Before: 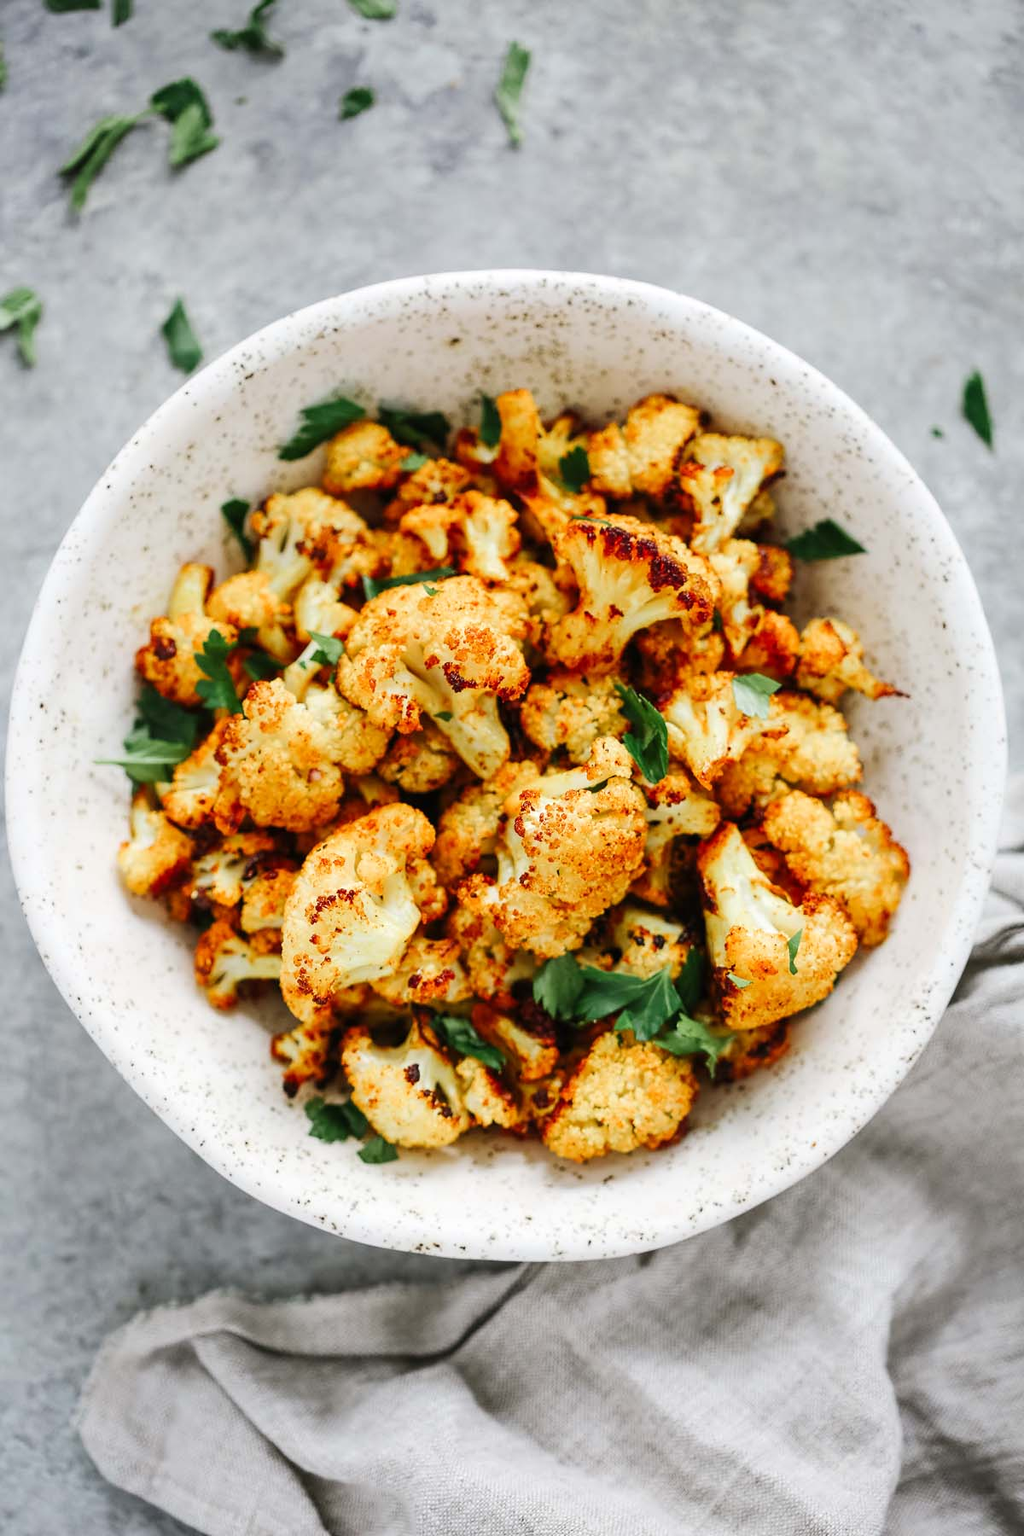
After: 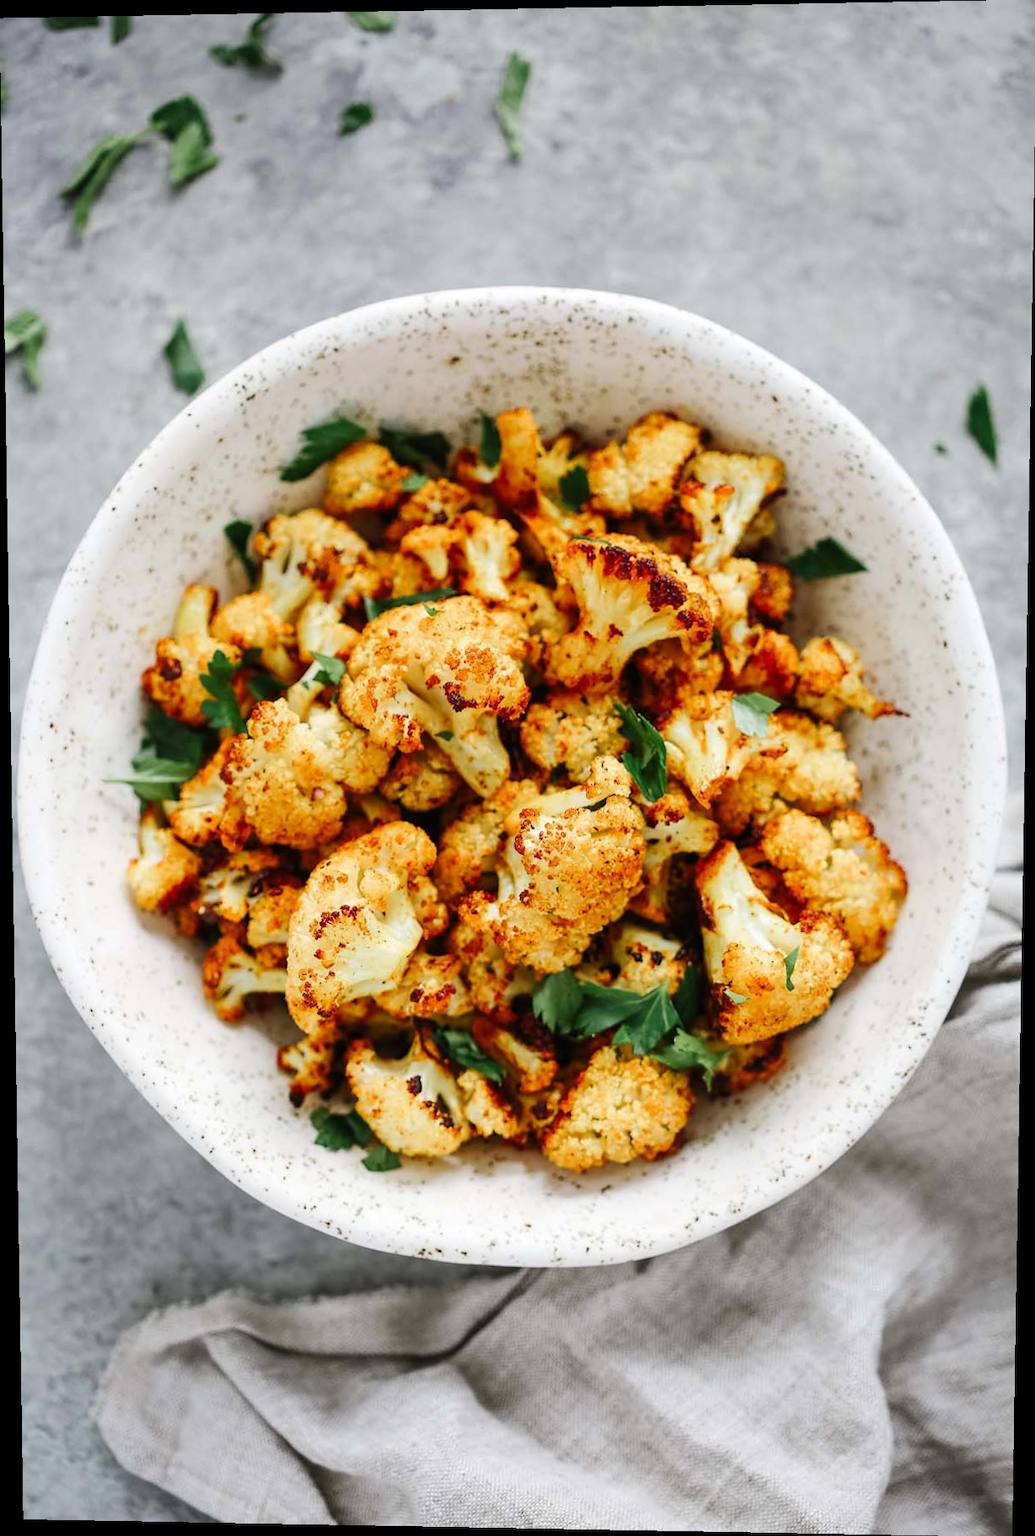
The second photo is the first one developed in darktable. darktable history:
rotate and perspective: lens shift (vertical) 0.048, lens shift (horizontal) -0.024, automatic cropping off
base curve: curves: ch0 [(0, 0) (0.303, 0.277) (1, 1)]
